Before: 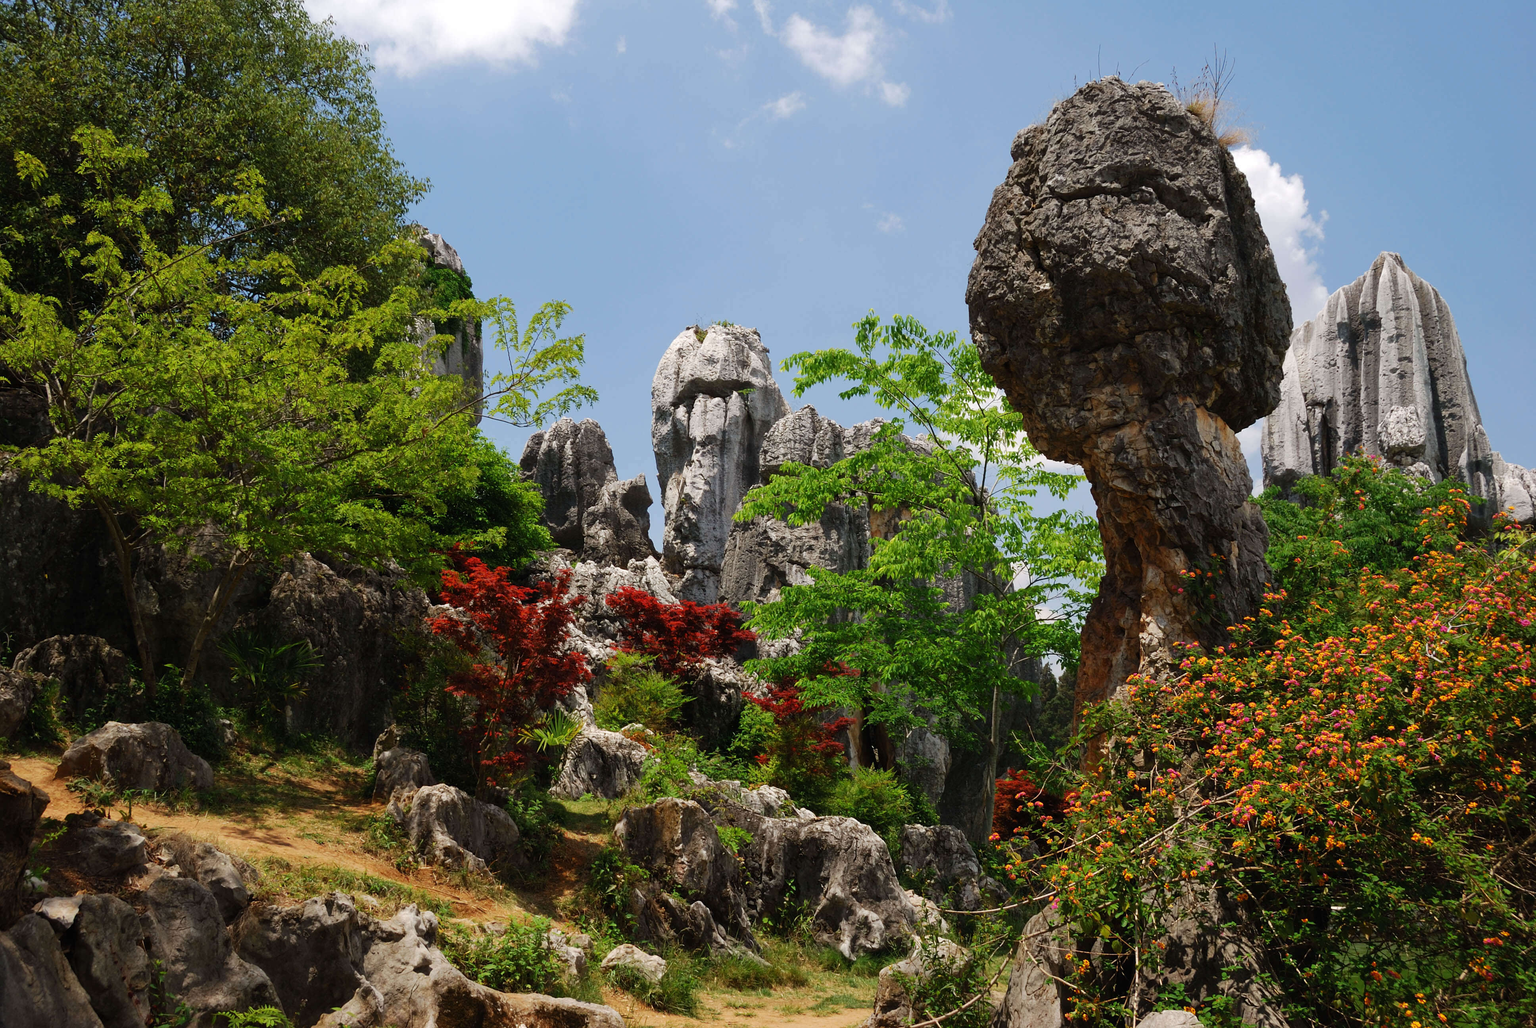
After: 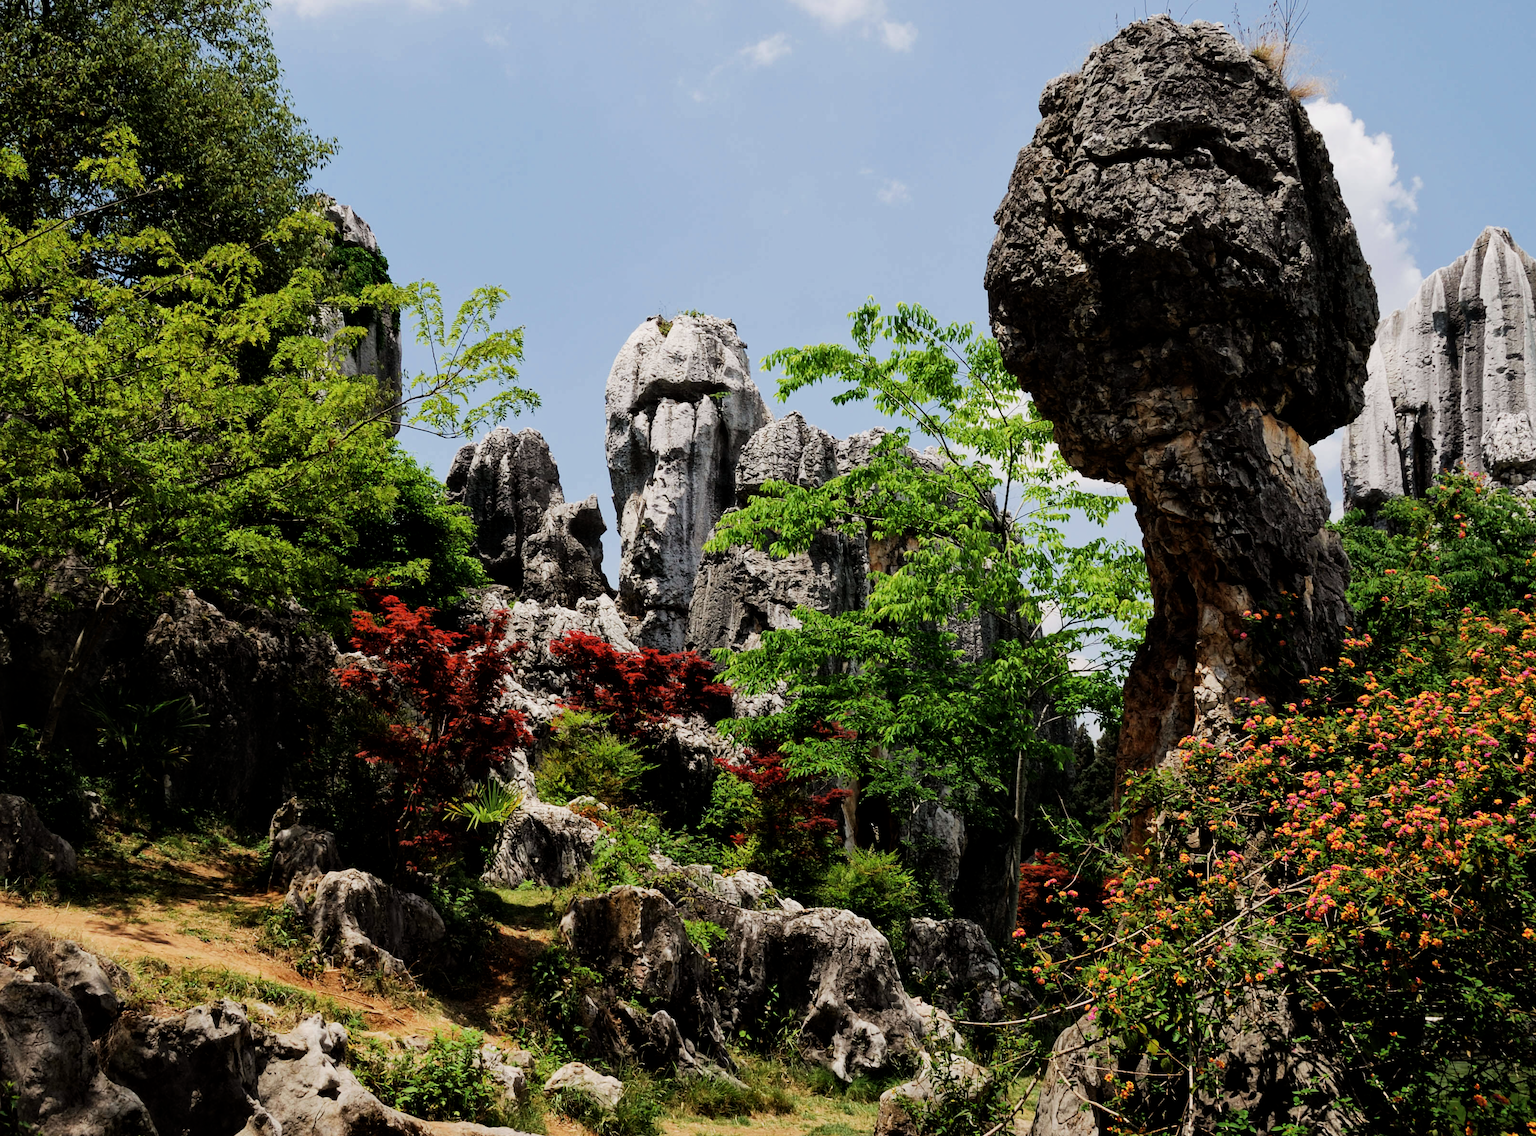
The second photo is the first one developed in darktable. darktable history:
local contrast: mode bilateral grid, contrast 20, coarseness 50, detail 120%, midtone range 0.2
tone equalizer: -8 EV -0.75 EV, -7 EV -0.7 EV, -6 EV -0.6 EV, -5 EV -0.4 EV, -3 EV 0.4 EV, -2 EV 0.6 EV, -1 EV 0.7 EV, +0 EV 0.75 EV, edges refinement/feathering 500, mask exposure compensation -1.57 EV, preserve details no
crop: left 9.807%, top 6.259%, right 7.334%, bottom 2.177%
filmic rgb: black relative exposure -7.65 EV, white relative exposure 4.56 EV, hardness 3.61
rgb levels: preserve colors max RGB
exposure: compensate highlight preservation false
